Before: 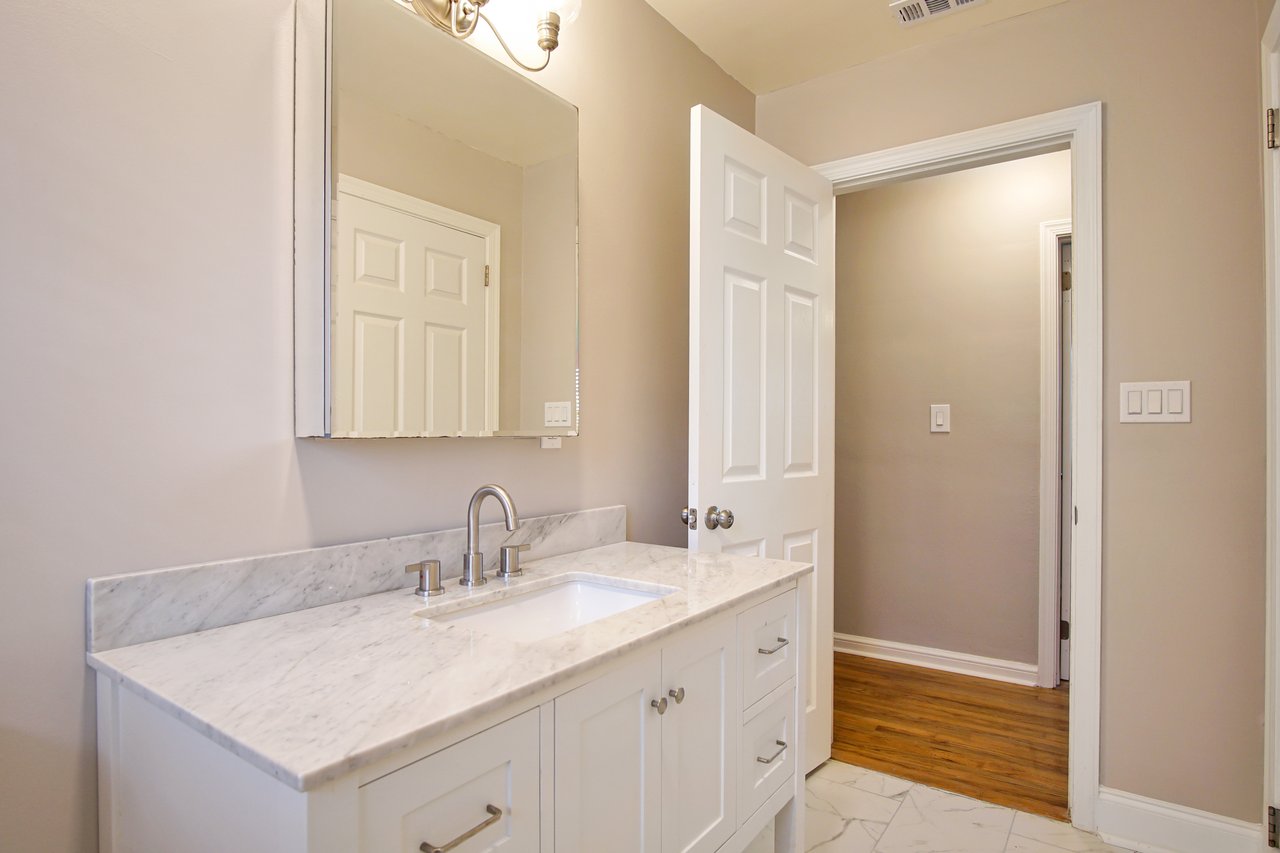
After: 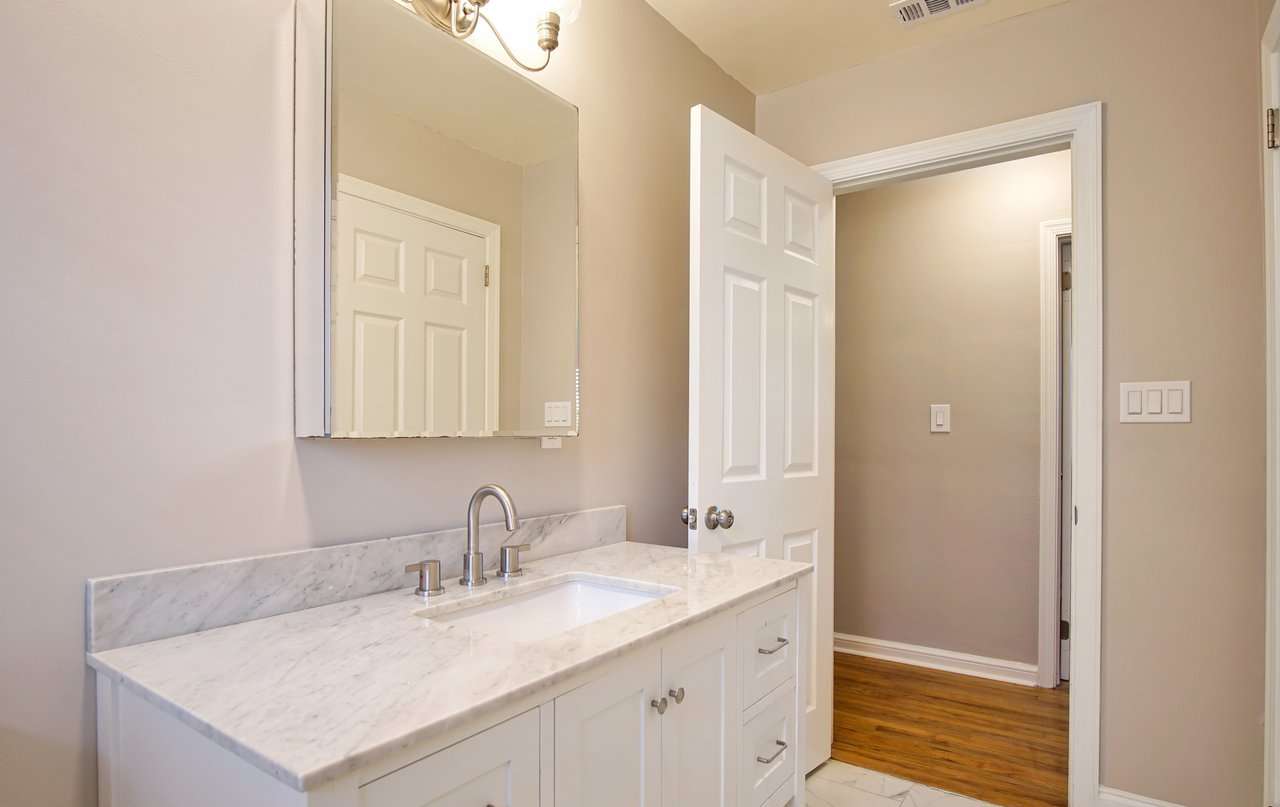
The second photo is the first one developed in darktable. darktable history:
crop and rotate: top 0.006%, bottom 5.276%
